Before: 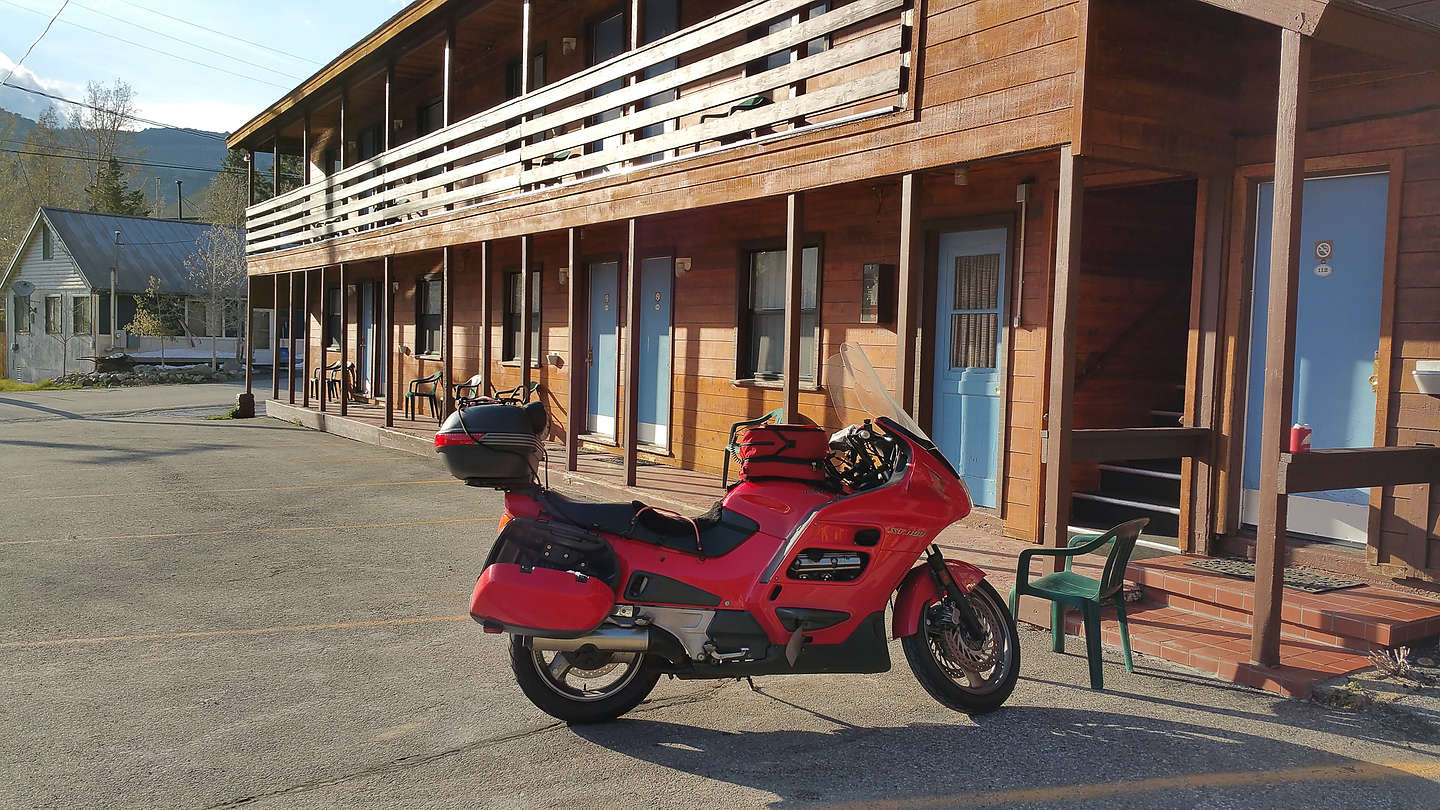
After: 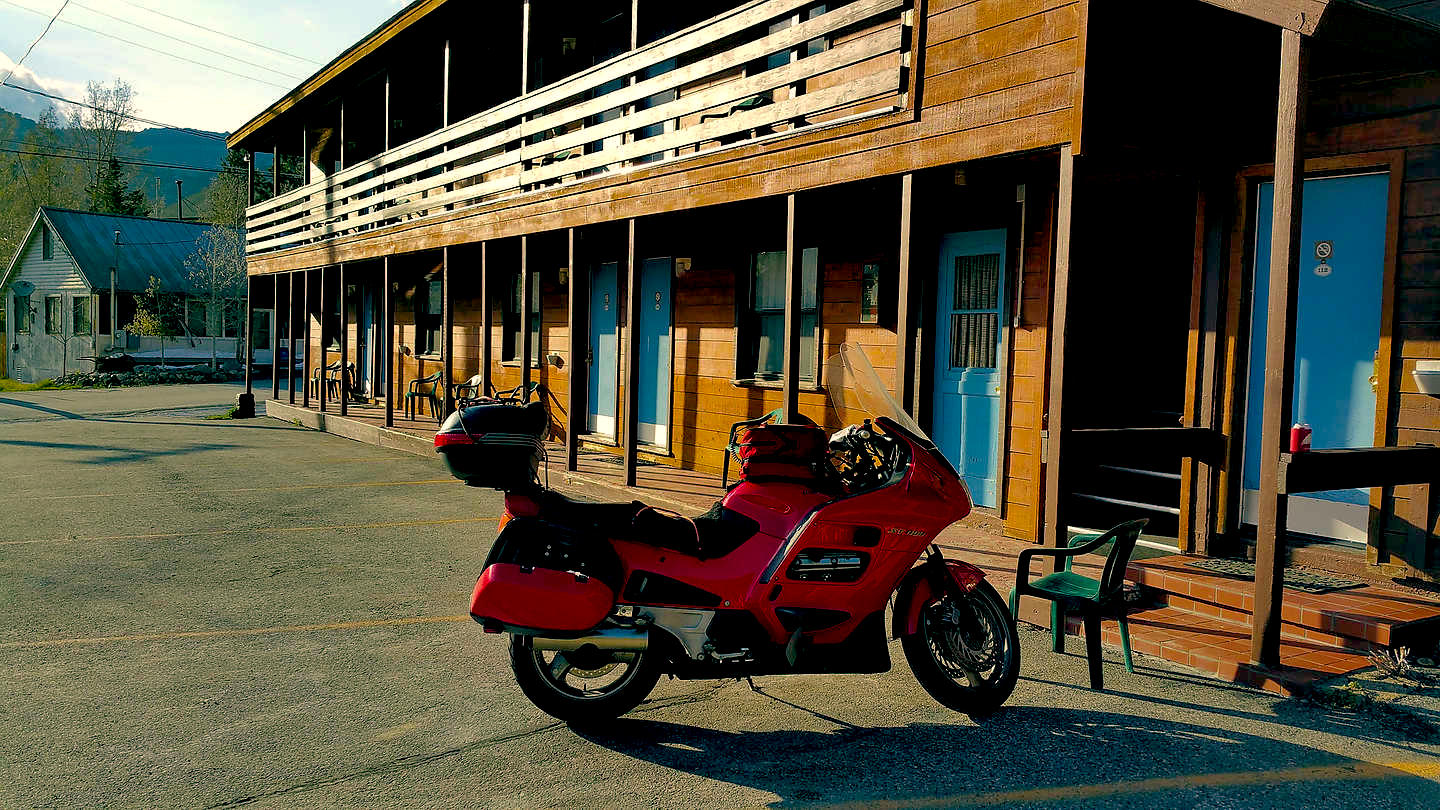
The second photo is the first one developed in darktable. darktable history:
color balance: lift [1.005, 0.99, 1.007, 1.01], gamma [1, 0.979, 1.011, 1.021], gain [0.923, 1.098, 1.025, 0.902], input saturation 90.45%, contrast 7.73%, output saturation 105.91%
color balance rgb: perceptual saturation grading › global saturation 30%, global vibrance 20%
base curve: curves: ch0 [(0, 0) (0.74, 0.67) (1, 1)]
exposure: black level correction 0.047, exposure 0.013 EV, compensate highlight preservation false
